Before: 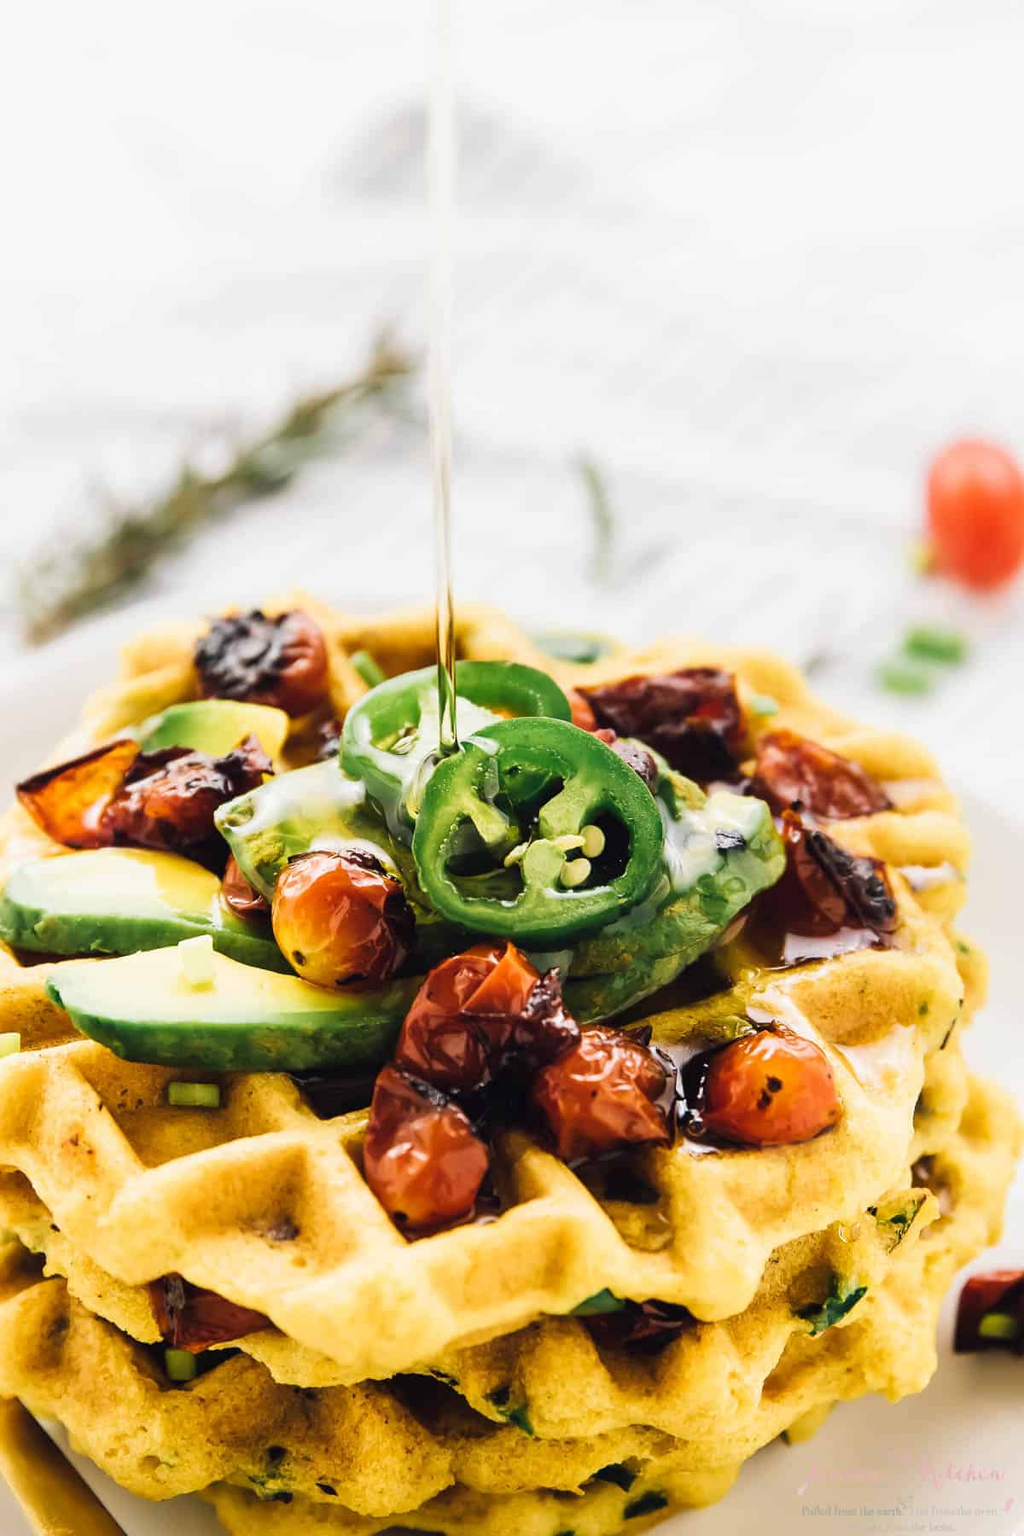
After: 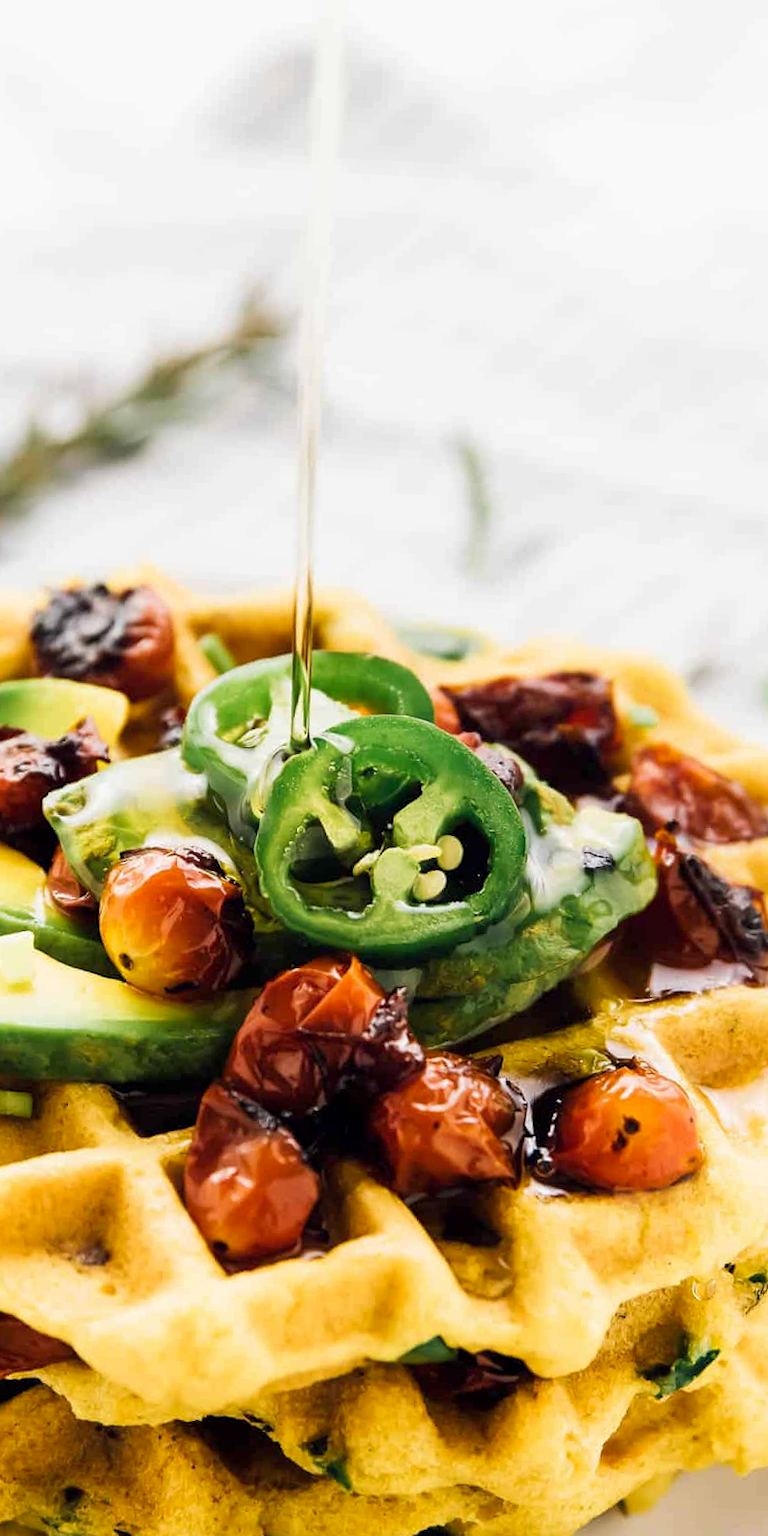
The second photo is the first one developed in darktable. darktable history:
crop and rotate: angle -3.09°, left 14.213%, top 0.039%, right 10.807%, bottom 0.043%
exposure: black level correction 0.004, exposure 0.016 EV, compensate highlight preservation false
contrast equalizer: octaves 7, y [[0.526, 0.53, 0.532, 0.532, 0.53, 0.525], [0.5 ×6], [0.5 ×6], [0 ×6], [0 ×6]], mix -0.304
